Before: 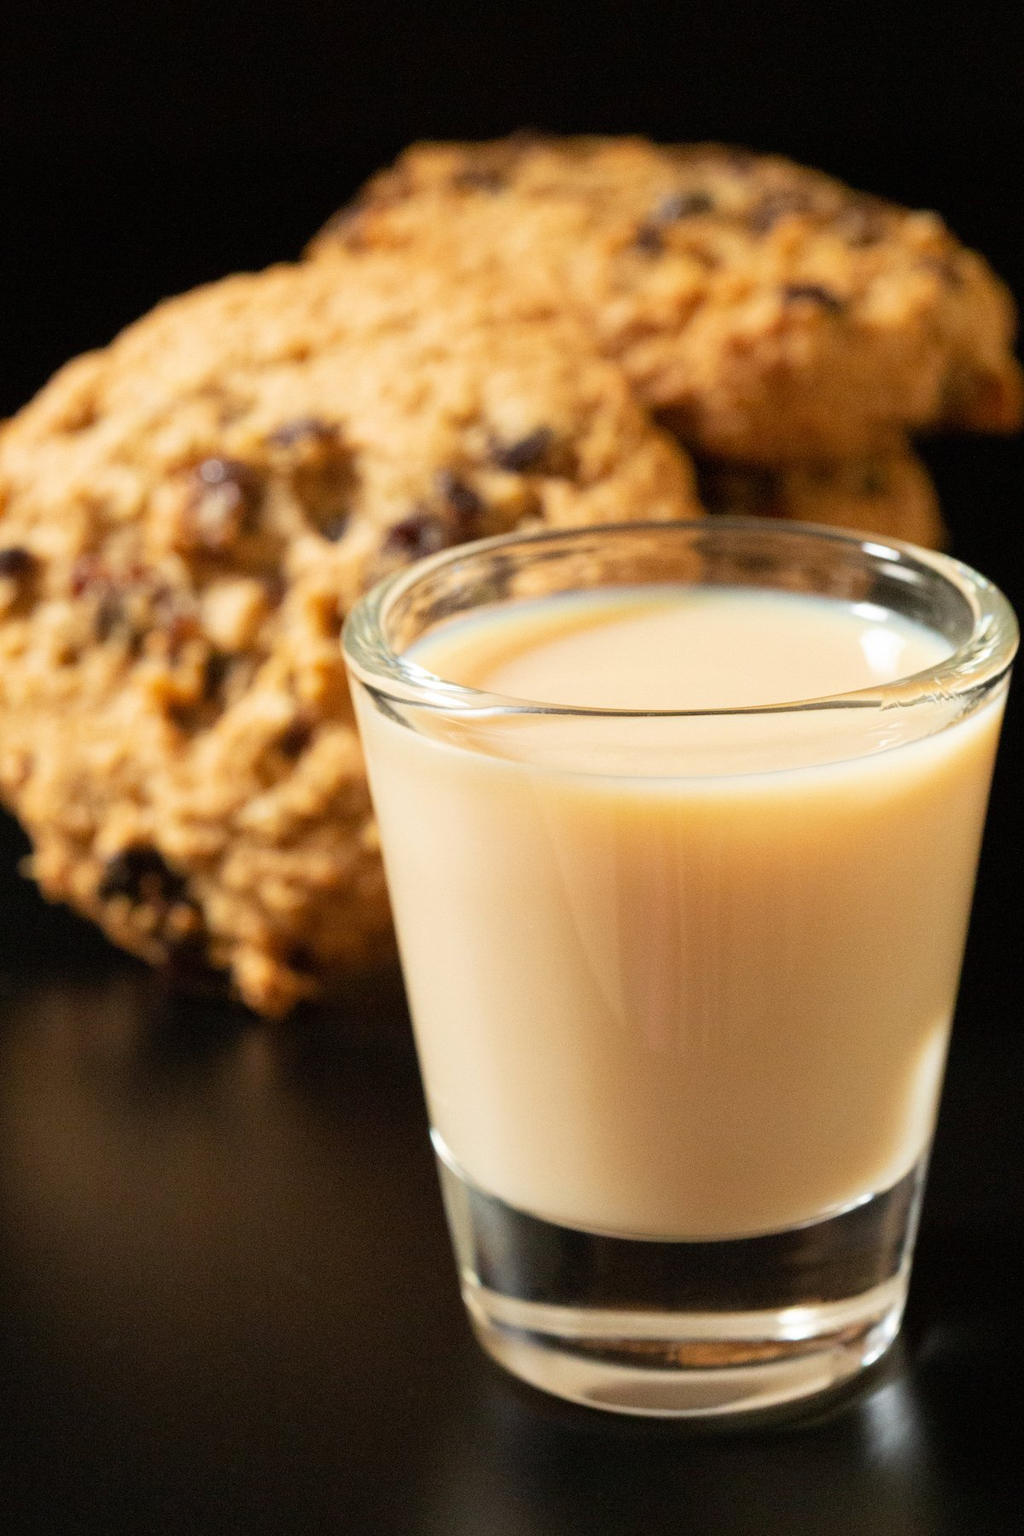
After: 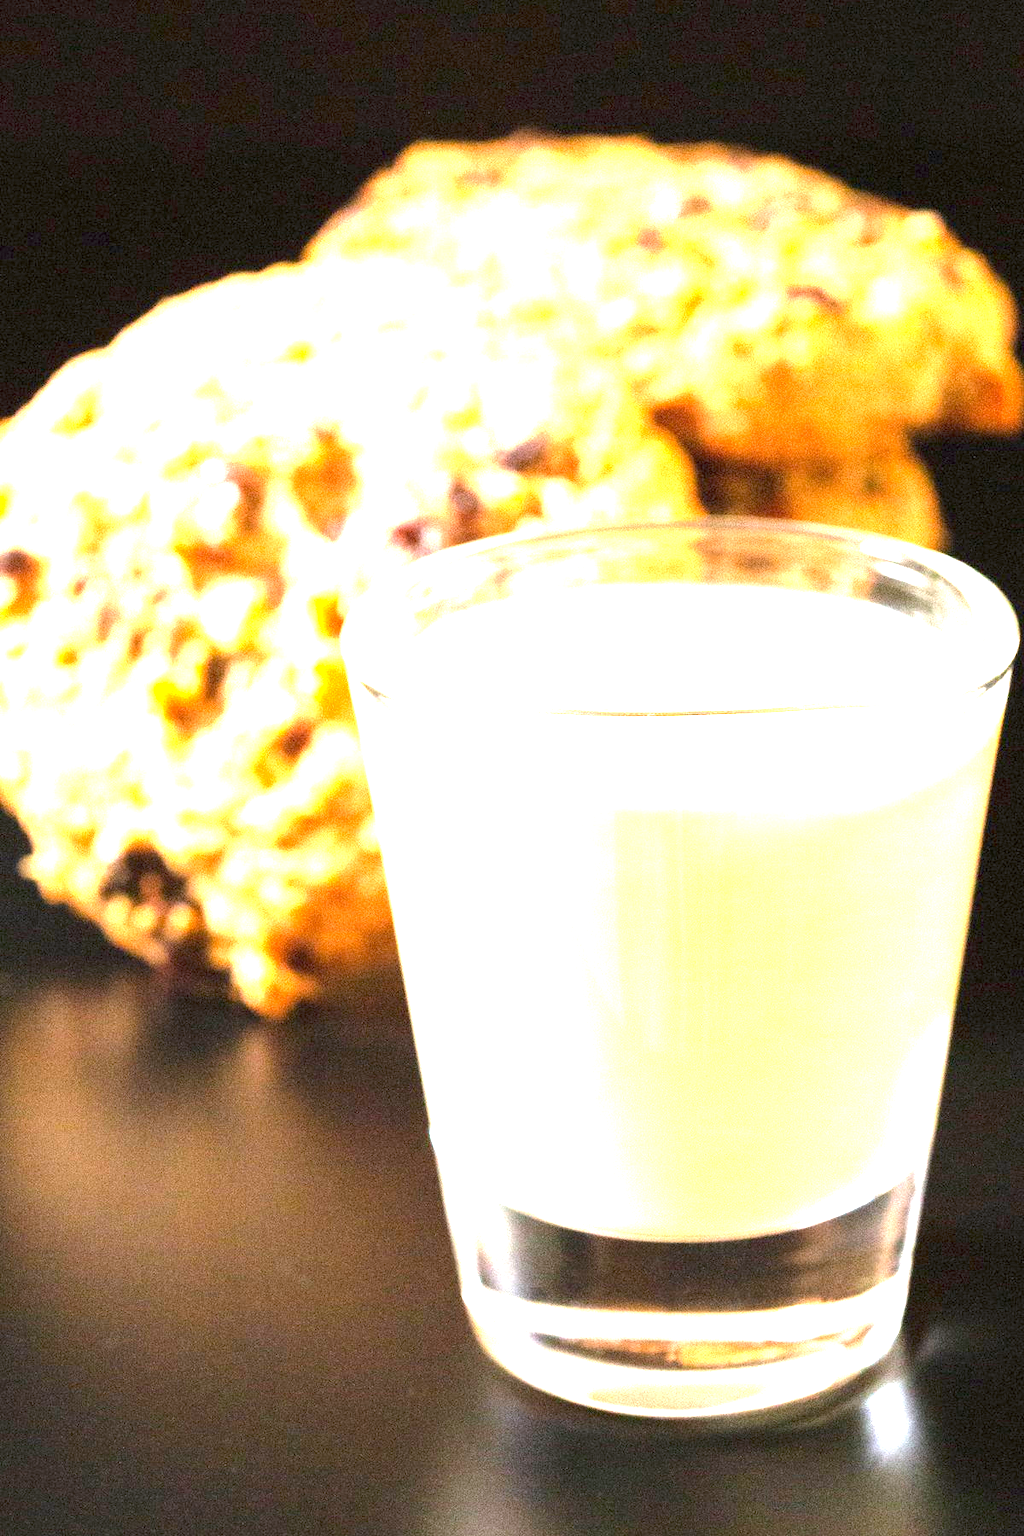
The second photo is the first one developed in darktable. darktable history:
white balance: red 1.004, blue 1.096
exposure: exposure 3 EV, compensate highlight preservation false
contrast brightness saturation: contrast 0.04, saturation 0.07
